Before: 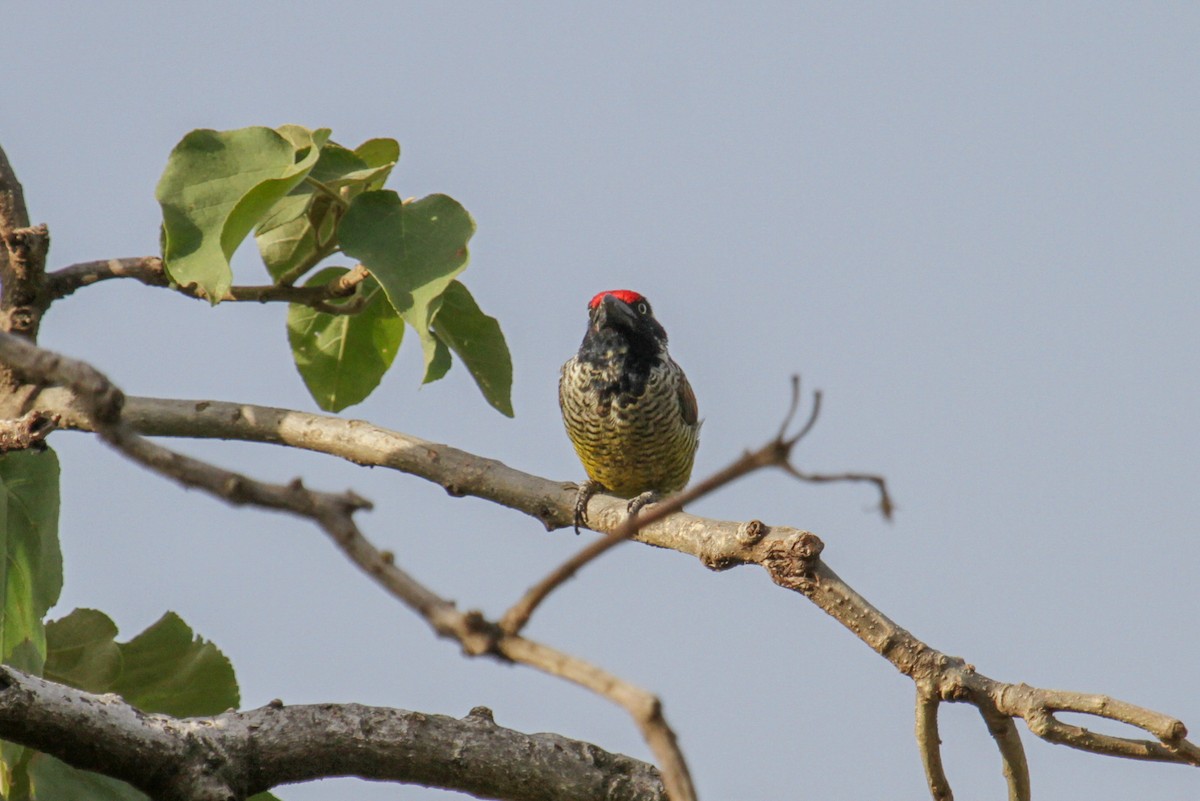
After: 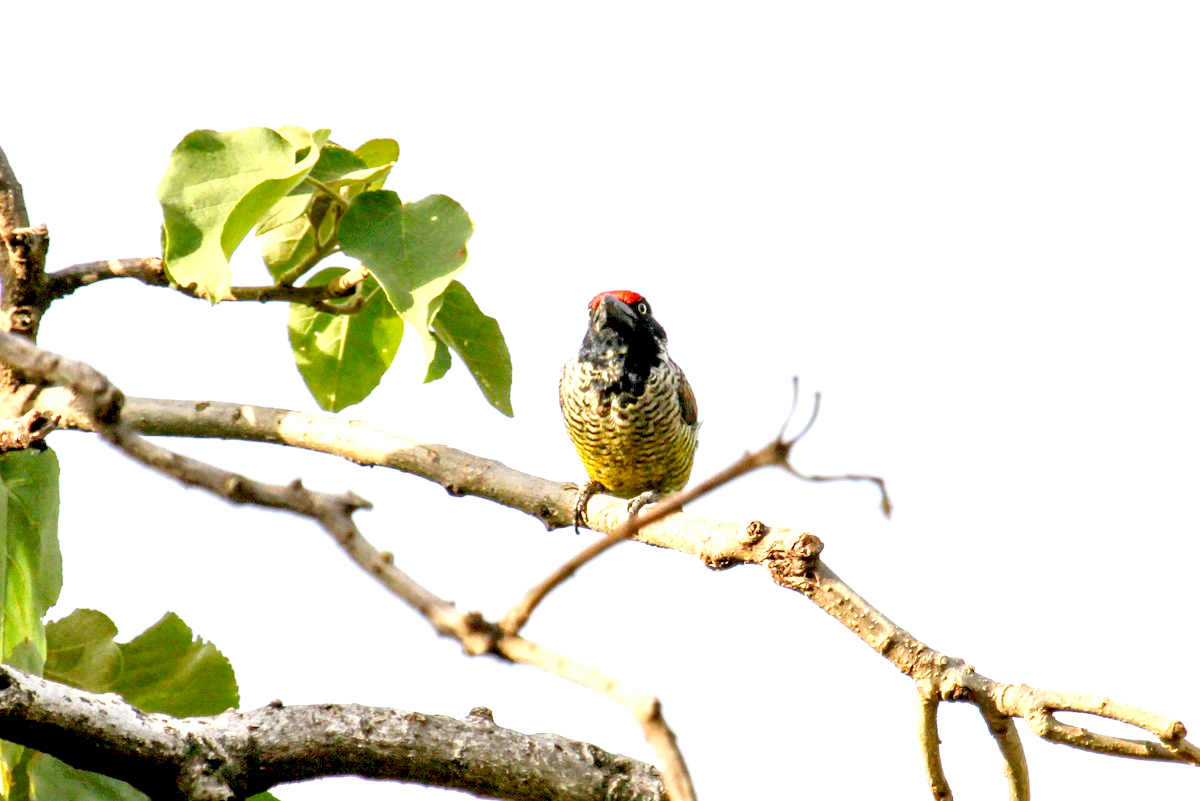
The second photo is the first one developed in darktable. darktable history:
tone curve: curves: ch0 [(0, 0) (0.087, 0.054) (0.281, 0.245) (0.506, 0.526) (0.8, 0.824) (0.994, 0.955)]; ch1 [(0, 0) (0.27, 0.195) (0.406, 0.435) (0.452, 0.474) (0.495, 0.5) (0.514, 0.508) (0.563, 0.584) (0.654, 0.689) (1, 1)]; ch2 [(0, 0) (0.269, 0.299) (0.459, 0.441) (0.498, 0.499) (0.523, 0.52) (0.551, 0.549) (0.633, 0.625) (0.659, 0.681) (0.718, 0.764) (1, 1)], preserve colors none
base curve: curves: ch0 [(0, 0) (0.74, 0.67) (1, 1)], preserve colors none
exposure: black level correction 0.015, exposure 1.787 EV, compensate highlight preservation false
